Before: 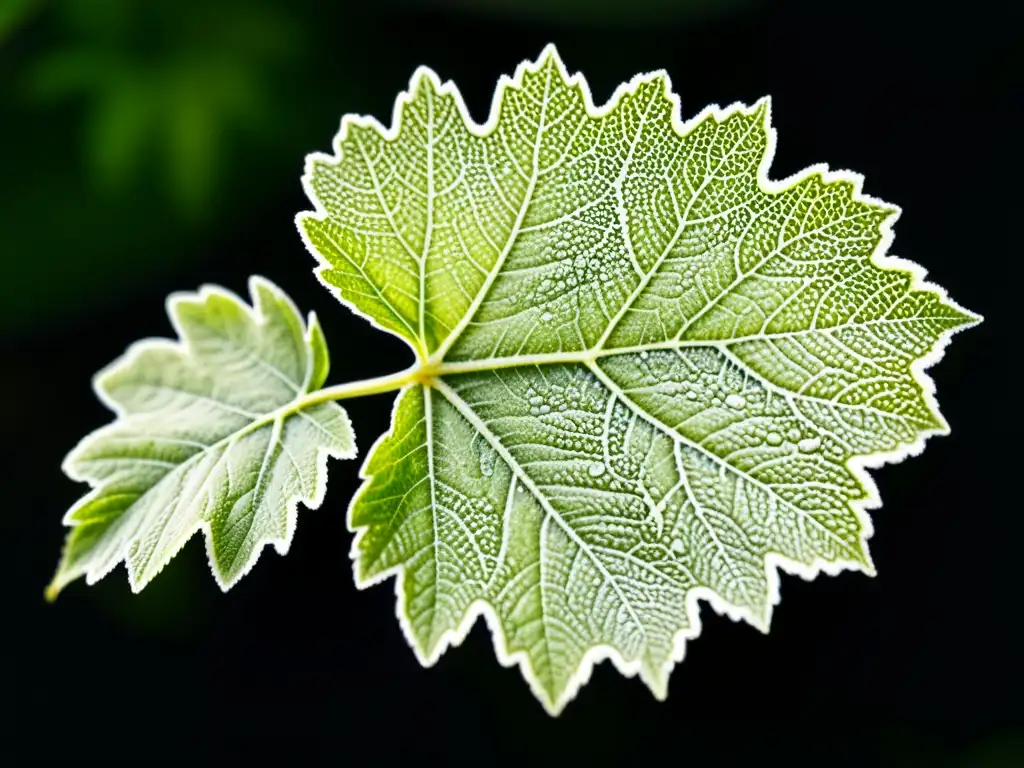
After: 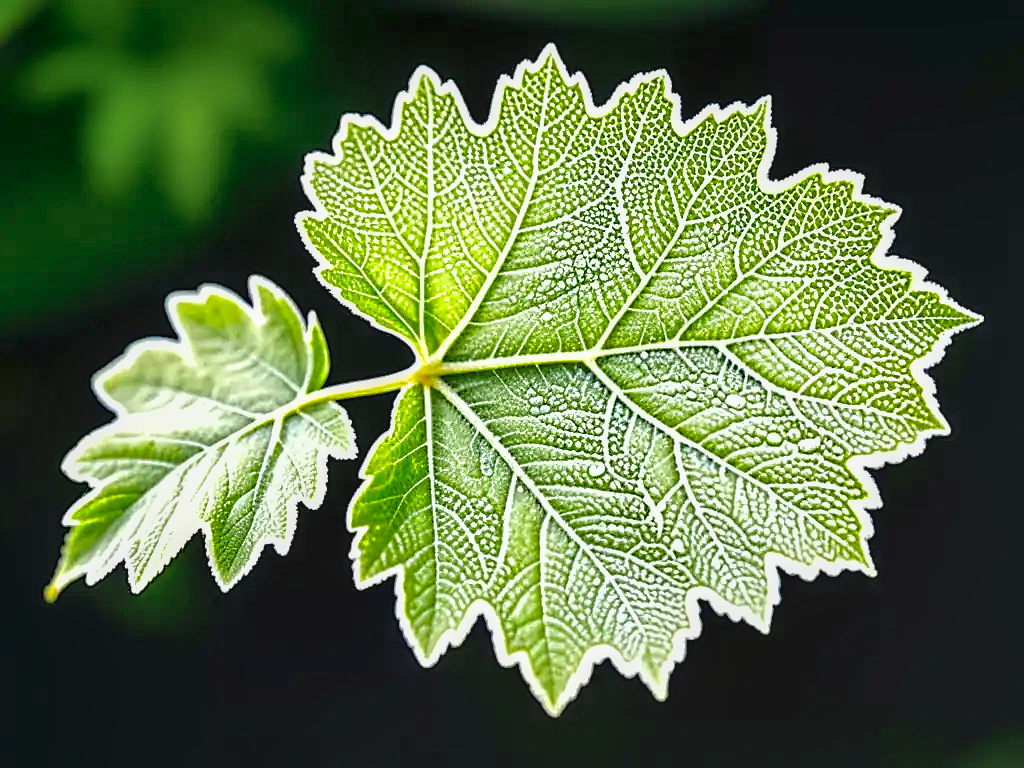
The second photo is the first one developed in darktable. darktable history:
tone equalizer: -8 EV -0.395 EV, -7 EV -0.393 EV, -6 EV -0.359 EV, -5 EV -0.229 EV, -3 EV 0.204 EV, -2 EV 0.327 EV, -1 EV 0.373 EV, +0 EV 0.441 EV, luminance estimator HSV value / RGB max
base curve: curves: ch0 [(0, 0) (0.158, 0.273) (0.879, 0.895) (1, 1)]
local contrast: on, module defaults
sharpen: radius 1.372, amount 1.244, threshold 0.752
exposure: black level correction 0, compensate exposure bias true, compensate highlight preservation false
shadows and highlights: on, module defaults
